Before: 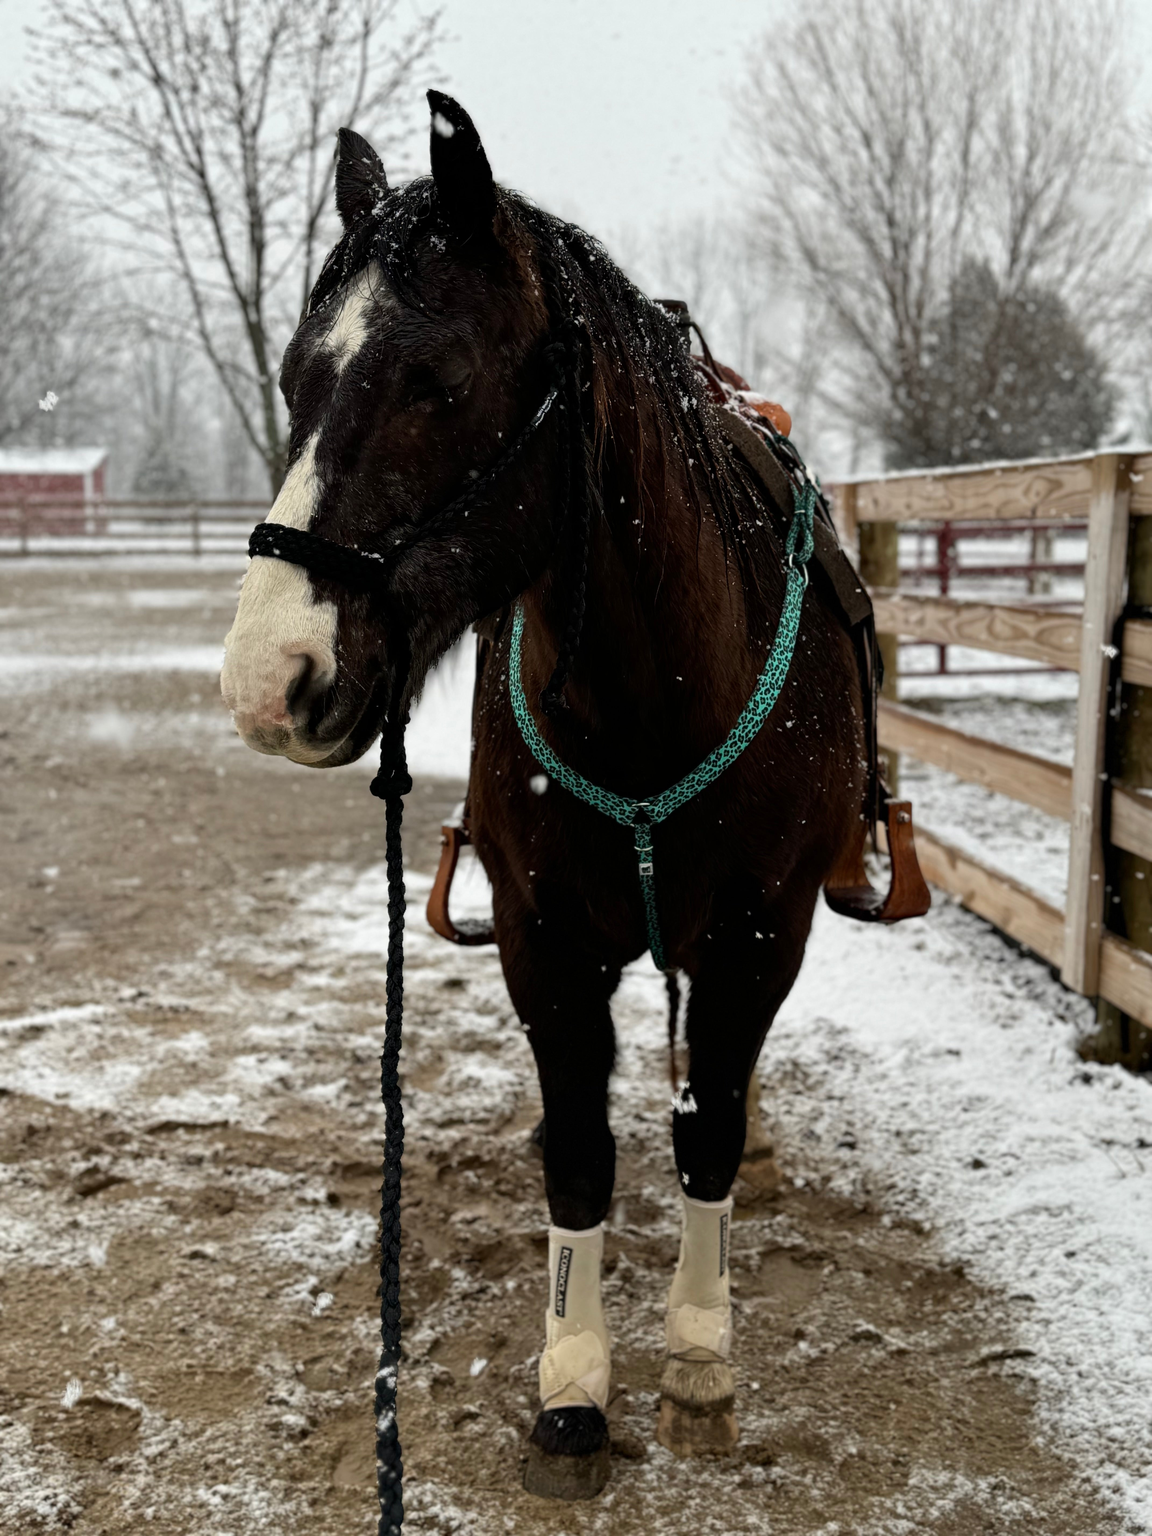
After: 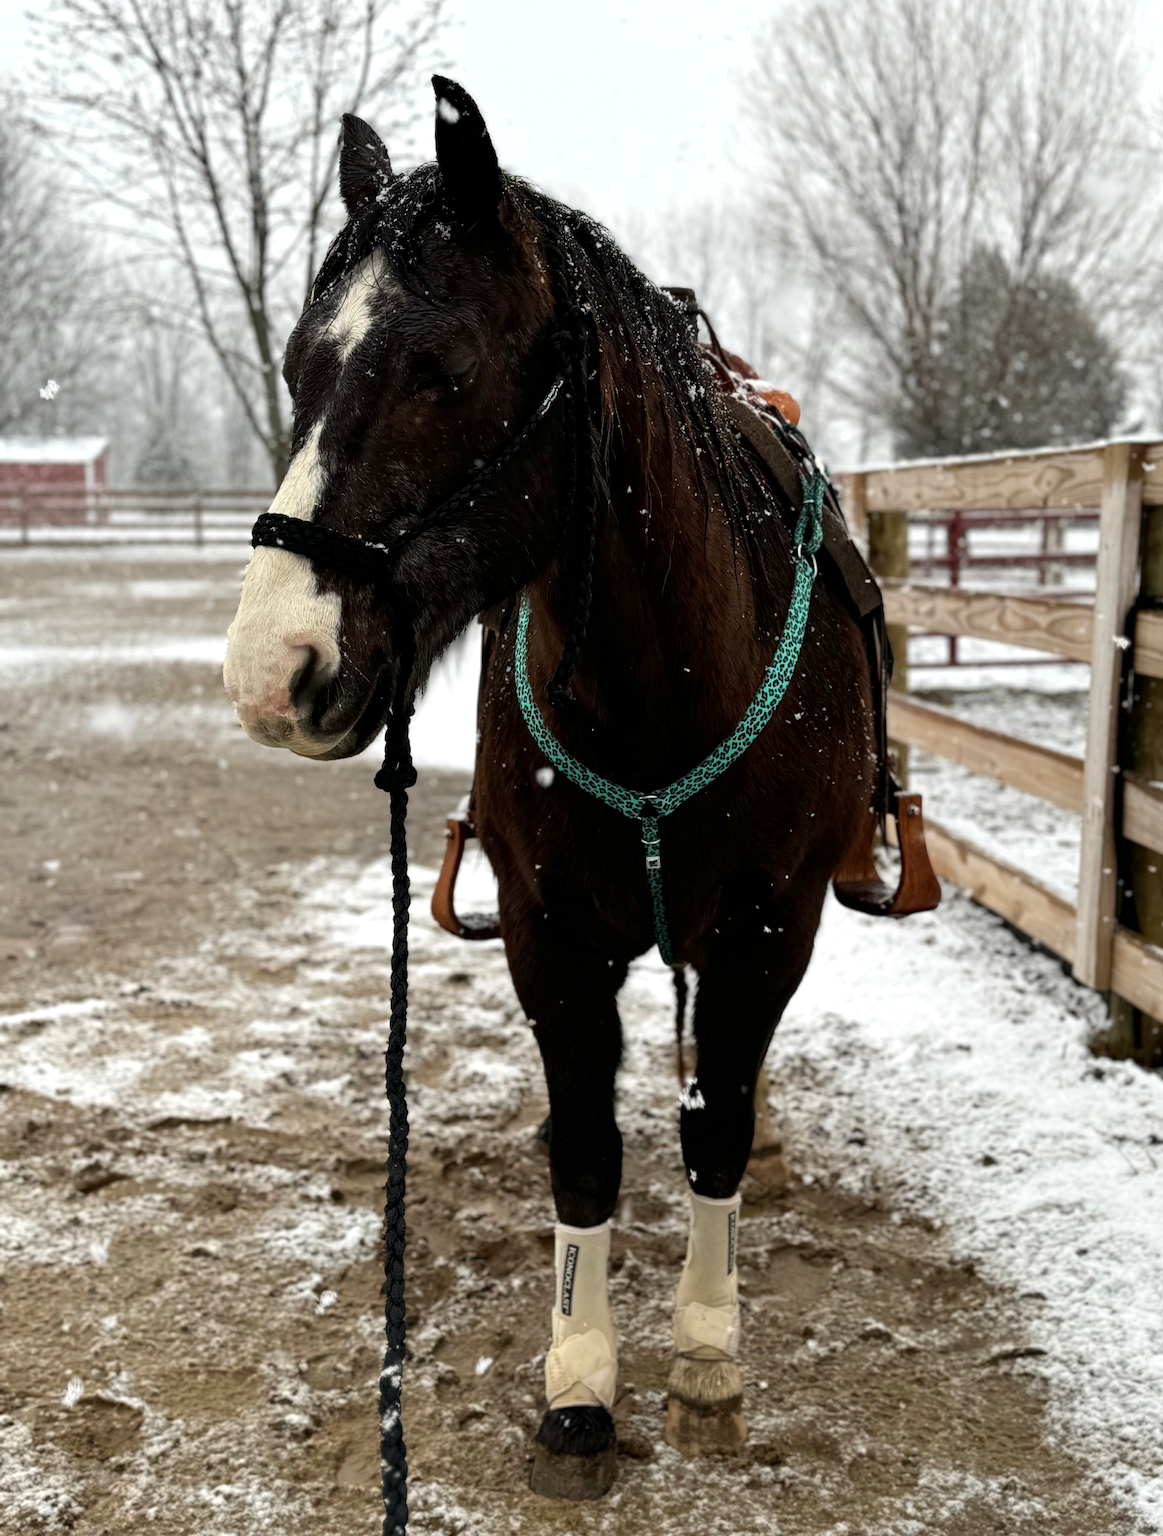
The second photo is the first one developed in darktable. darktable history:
crop: top 1.049%, right 0.001%
exposure: exposure 0.3 EV, compensate highlight preservation false
